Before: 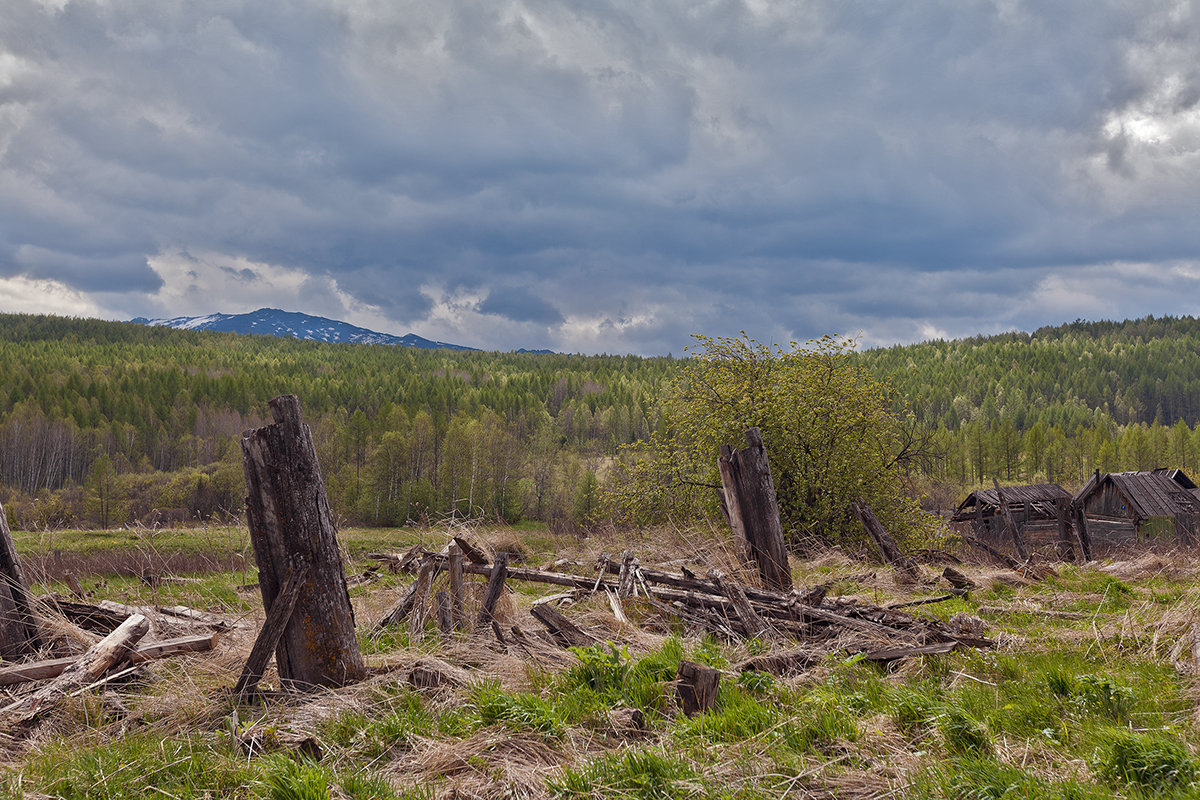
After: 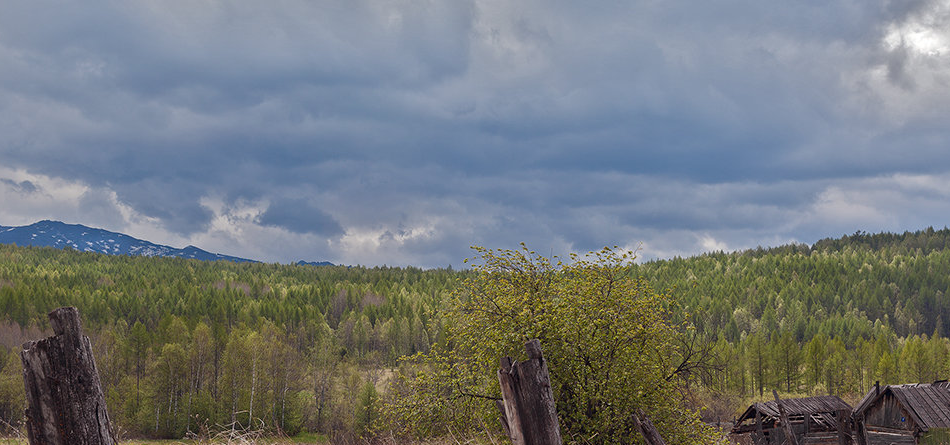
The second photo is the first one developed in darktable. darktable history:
crop: left 18.392%, top 11.067%, right 2.388%, bottom 33.294%
